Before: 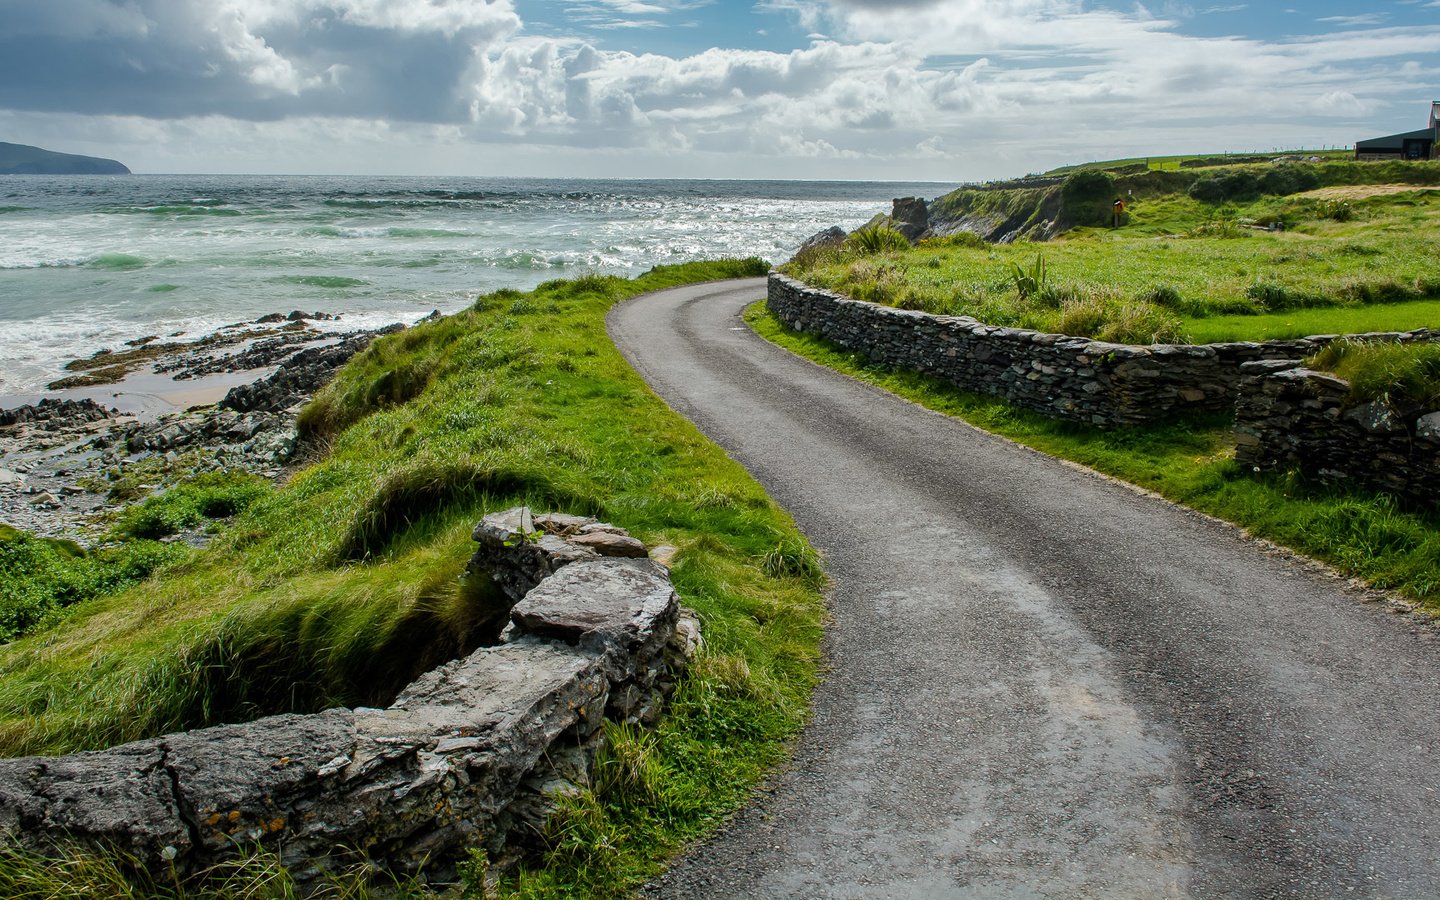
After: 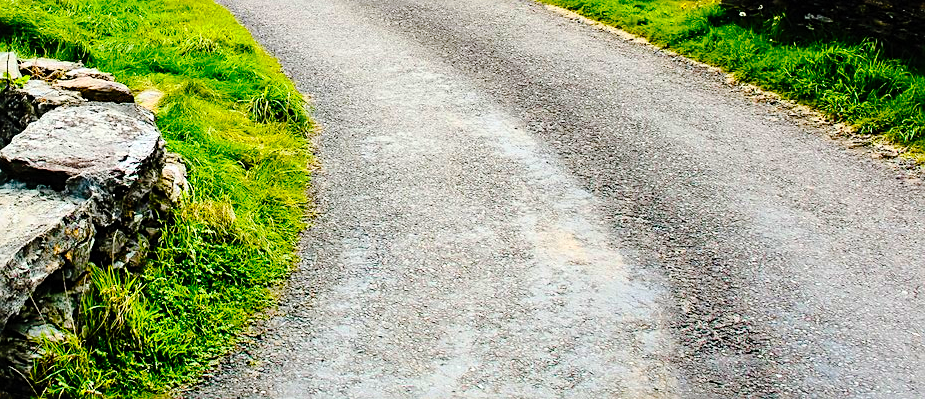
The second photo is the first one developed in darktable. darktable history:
contrast brightness saturation: contrast 0.203, brightness 0.191, saturation 0.813
tone equalizer: -8 EV -0.754 EV, -7 EV -0.7 EV, -6 EV -0.574 EV, -5 EV -0.369 EV, -3 EV 0.398 EV, -2 EV 0.6 EV, -1 EV 0.697 EV, +0 EV 0.755 EV, mask exposure compensation -0.501 EV
crop and rotate: left 35.722%, top 50.664%, bottom 4.972%
sharpen: on, module defaults
tone curve: curves: ch0 [(0, 0) (0.003, 0.001) (0.011, 0.008) (0.025, 0.015) (0.044, 0.025) (0.069, 0.037) (0.1, 0.056) (0.136, 0.091) (0.177, 0.157) (0.224, 0.231) (0.277, 0.319) (0.335, 0.4) (0.399, 0.493) (0.468, 0.571) (0.543, 0.645) (0.623, 0.706) (0.709, 0.77) (0.801, 0.838) (0.898, 0.918) (1, 1)], preserve colors none
